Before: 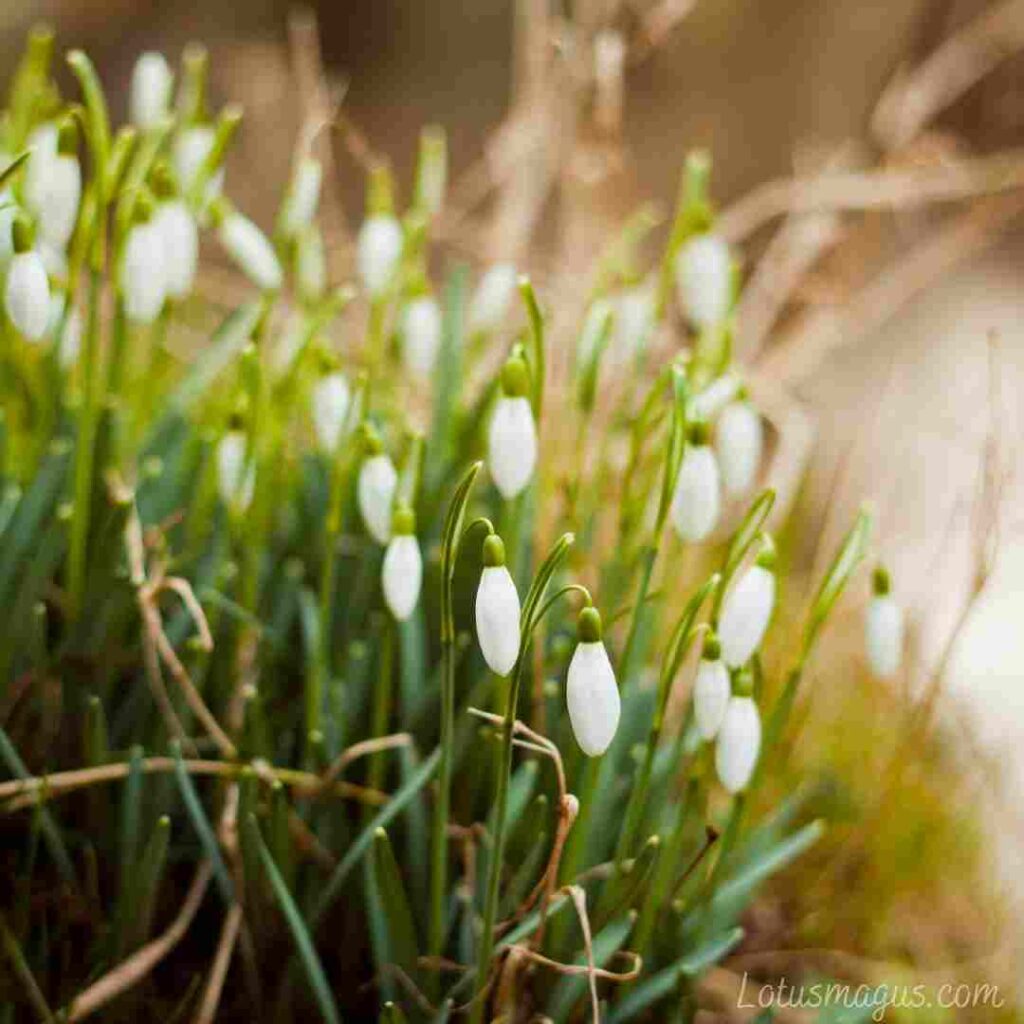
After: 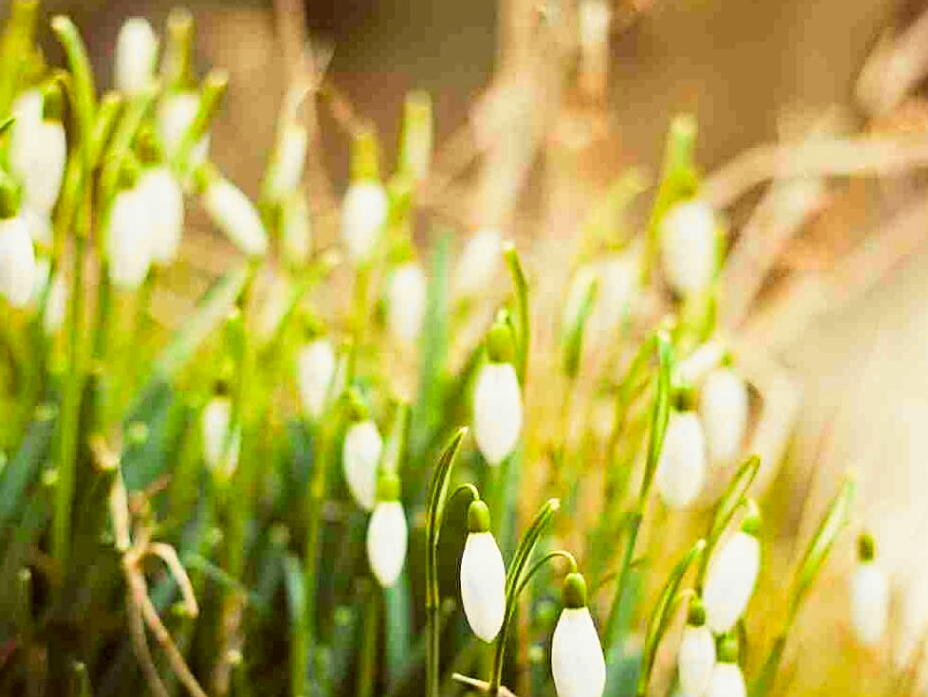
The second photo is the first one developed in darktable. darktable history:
crop: left 1.515%, top 3.376%, right 7.777%, bottom 28.46%
sharpen: on, module defaults
tone curve: curves: ch0 [(0, 0) (0.071, 0.058) (0.266, 0.268) (0.498, 0.542) (0.766, 0.807) (1, 0.983)]; ch1 [(0, 0) (0.346, 0.307) (0.408, 0.387) (0.463, 0.465) (0.482, 0.493) (0.502, 0.499) (0.517, 0.505) (0.55, 0.554) (0.597, 0.61) (0.651, 0.698) (1, 1)]; ch2 [(0, 0) (0.346, 0.34) (0.434, 0.46) (0.485, 0.494) (0.5, 0.498) (0.509, 0.517) (0.526, 0.539) (0.583, 0.603) (0.625, 0.659) (1, 1)], color space Lab, independent channels, preserve colors none
color correction: highlights a* -1.15, highlights b* 4.45, shadows a* 3.58
tone equalizer: -8 EV 0.036 EV, edges refinement/feathering 500, mask exposure compensation -1.57 EV, preserve details no
base curve: curves: ch0 [(0, 0) (0.688, 0.865) (1, 1)], preserve colors none
